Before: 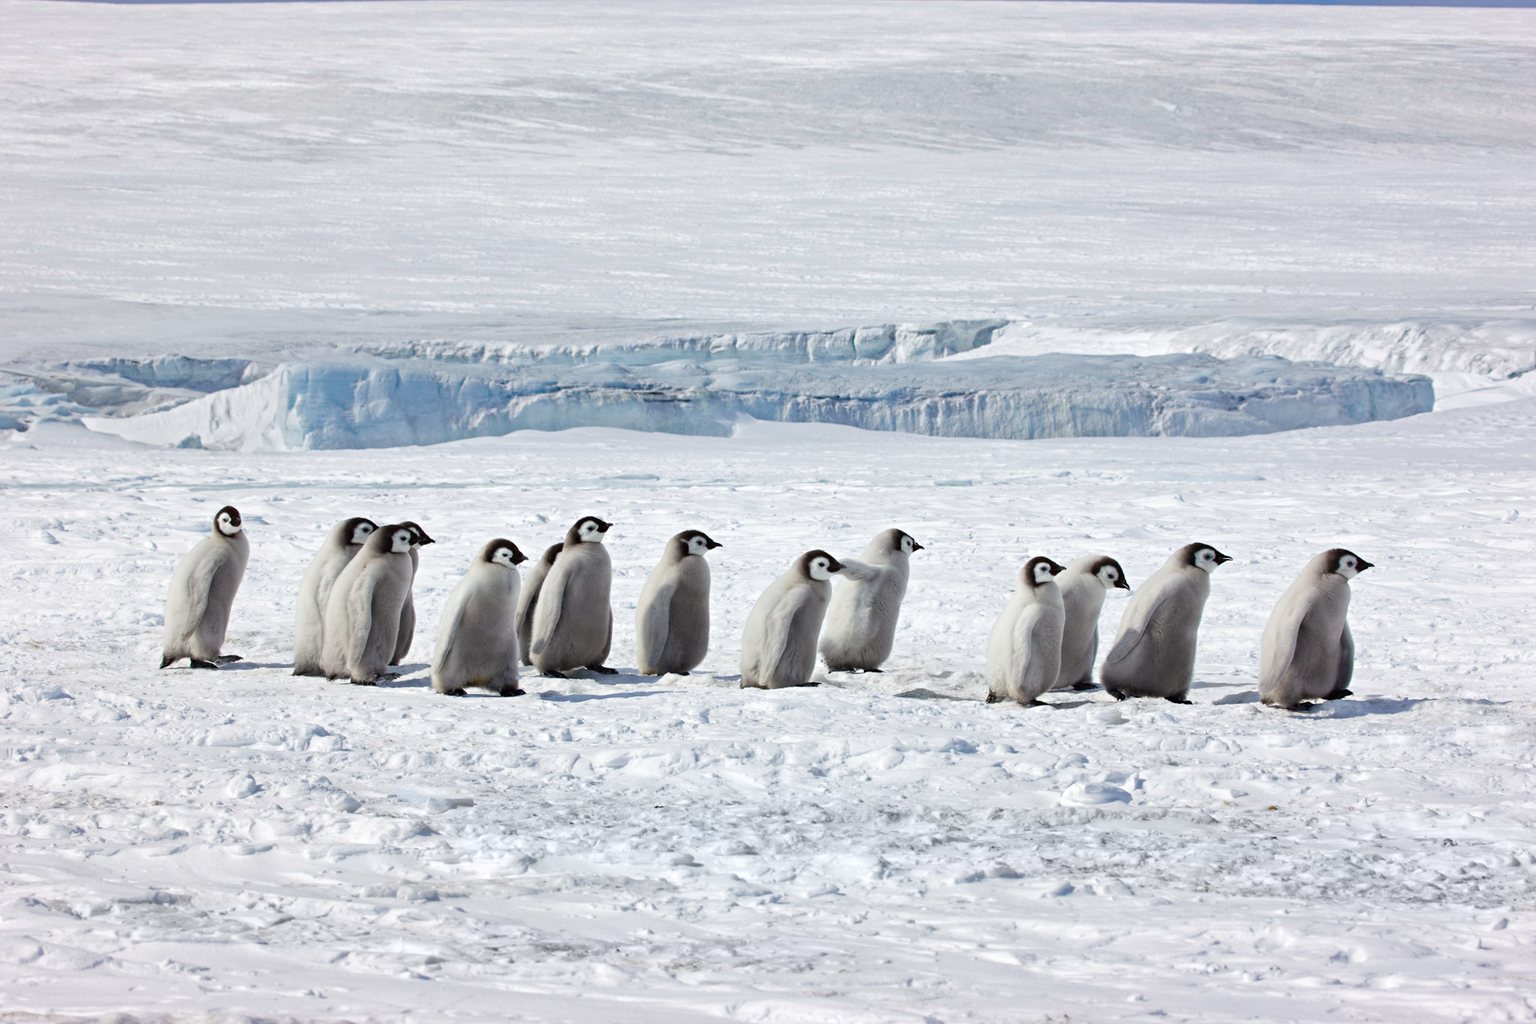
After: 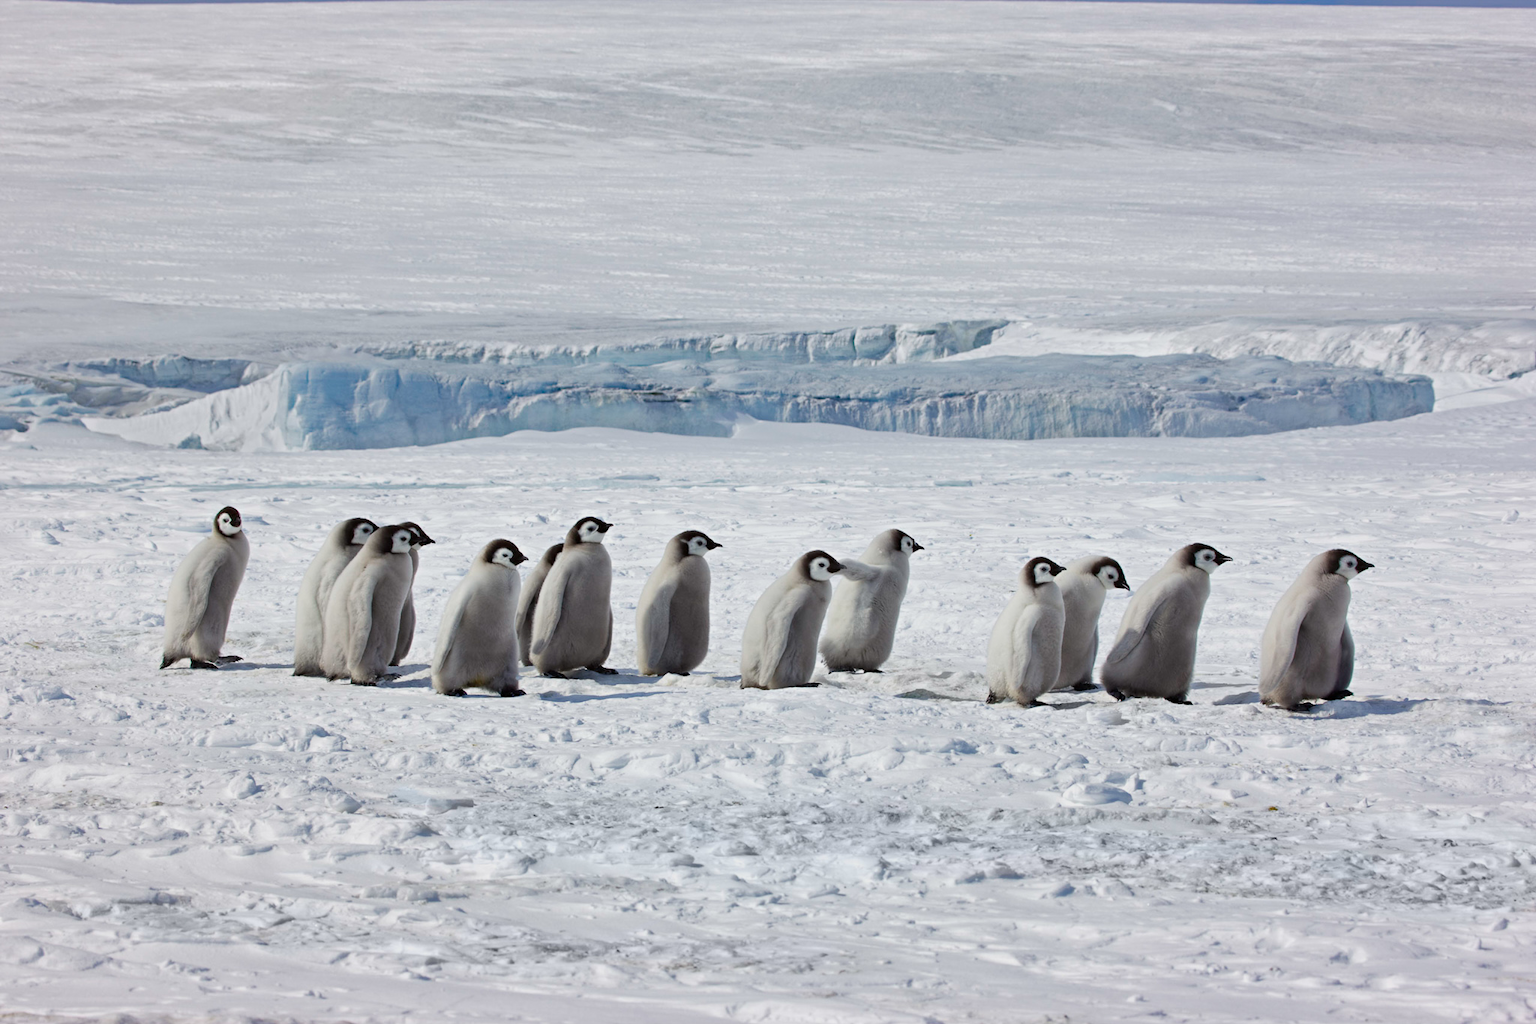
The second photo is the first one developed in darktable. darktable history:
levels: levels [0, 0.492, 0.984]
base curve: preserve colors none
shadows and highlights: radius 119.95, shadows 21.79, white point adjustment -9.68, highlights -13.49, soften with gaussian
